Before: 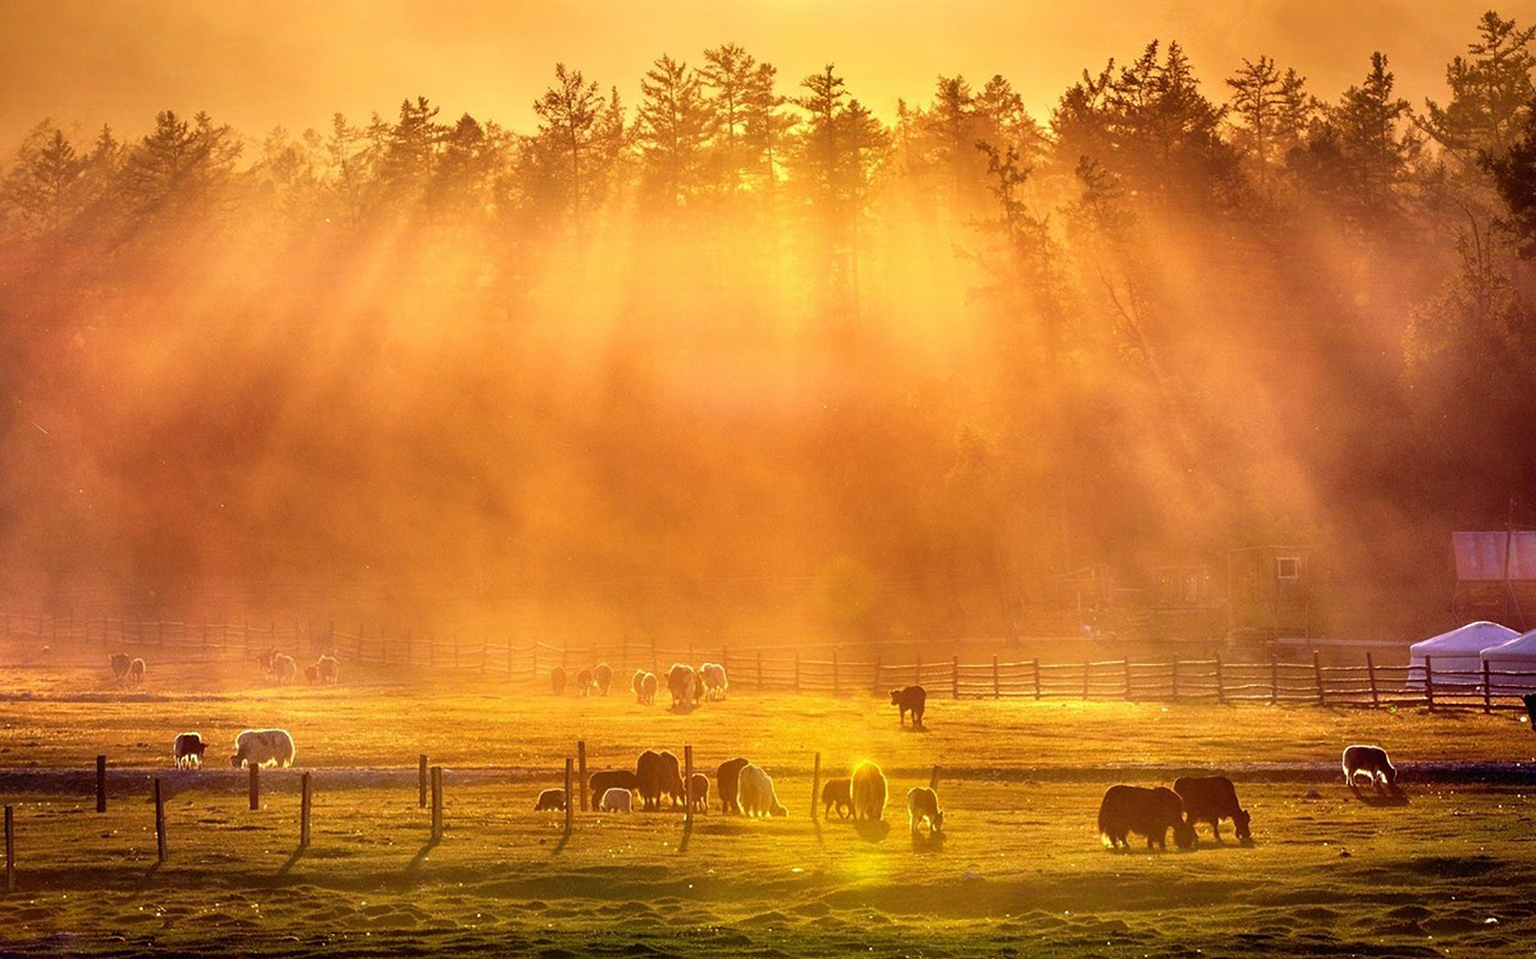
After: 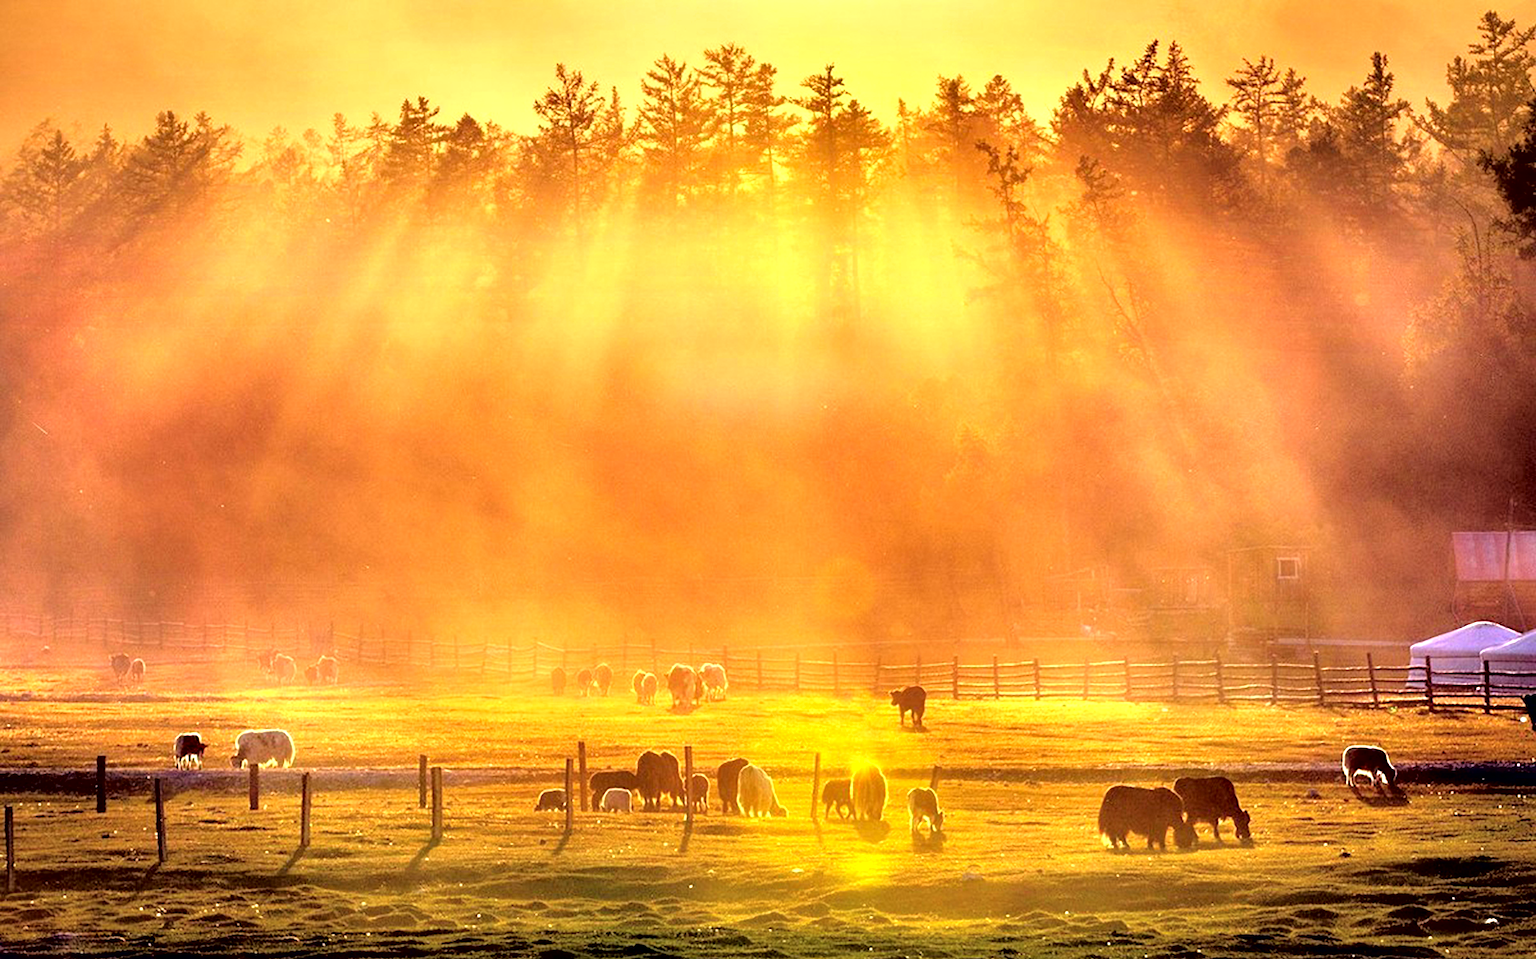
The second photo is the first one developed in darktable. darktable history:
contrast equalizer: y [[0.6 ×6], [0.55 ×6], [0 ×6], [0 ×6], [0 ×6]], mix 0.586
shadows and highlights: shadows 20.32, highlights -20.58, soften with gaussian
tone curve: curves: ch0 [(0.047, 0) (0.292, 0.352) (0.657, 0.678) (1, 0.958)], color space Lab, independent channels, preserve colors none
tone equalizer: -8 EV -0.756 EV, -7 EV -0.731 EV, -6 EV -0.592 EV, -5 EV -0.38 EV, -3 EV 0.386 EV, -2 EV 0.6 EV, -1 EV 0.691 EV, +0 EV 0.736 EV
